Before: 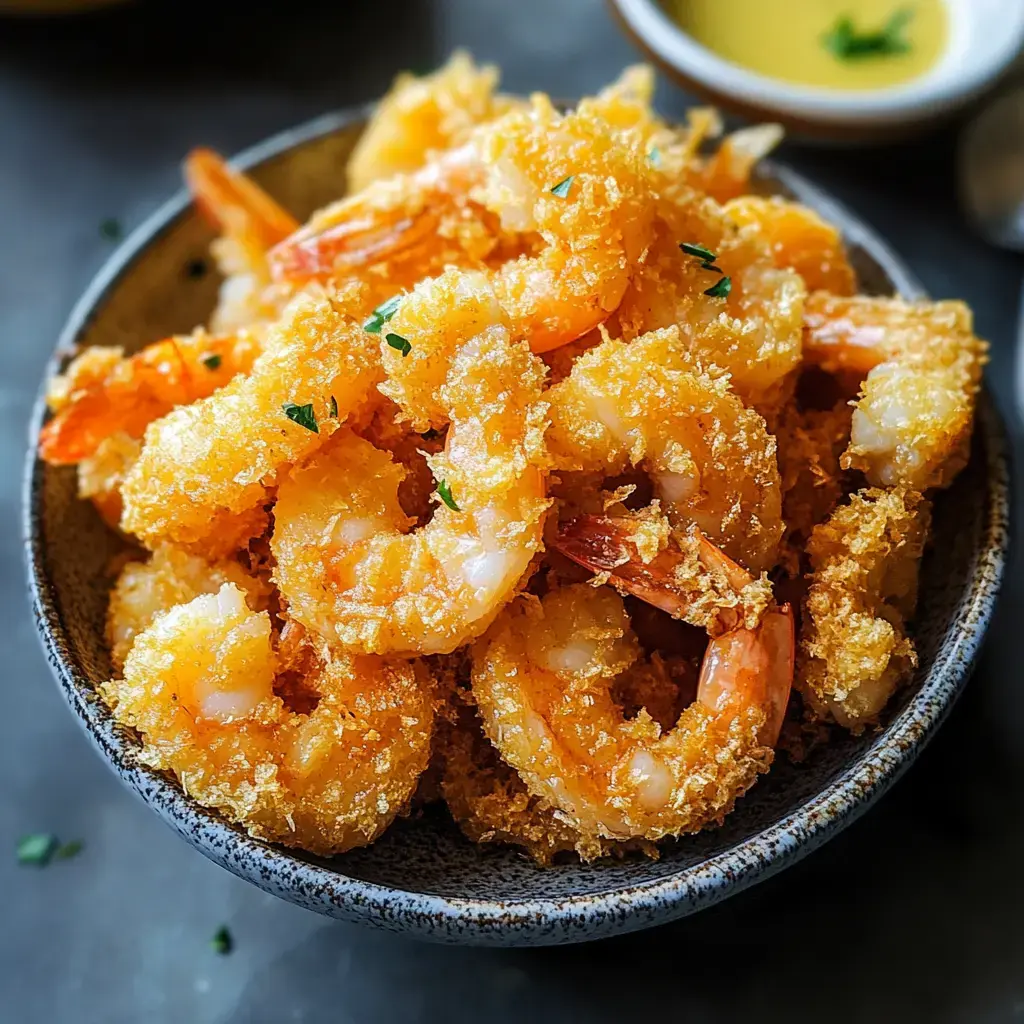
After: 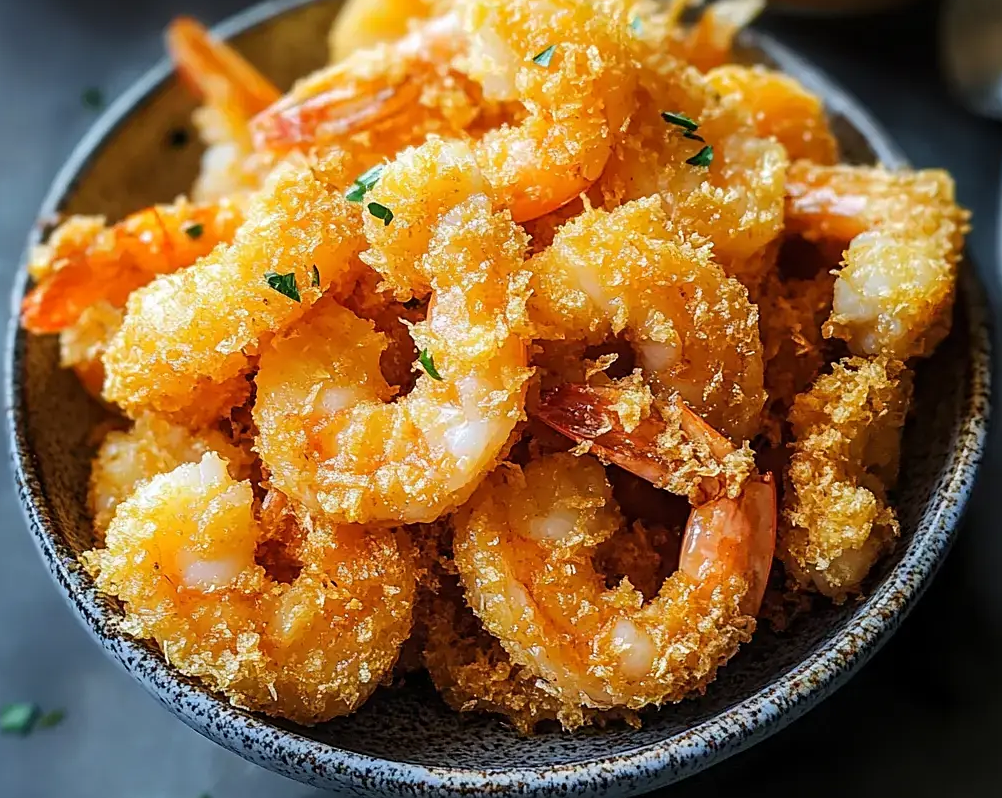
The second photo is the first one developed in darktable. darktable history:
sharpen: amount 0.2
tone equalizer: on, module defaults
crop and rotate: left 1.814%, top 12.818%, right 0.25%, bottom 9.225%
